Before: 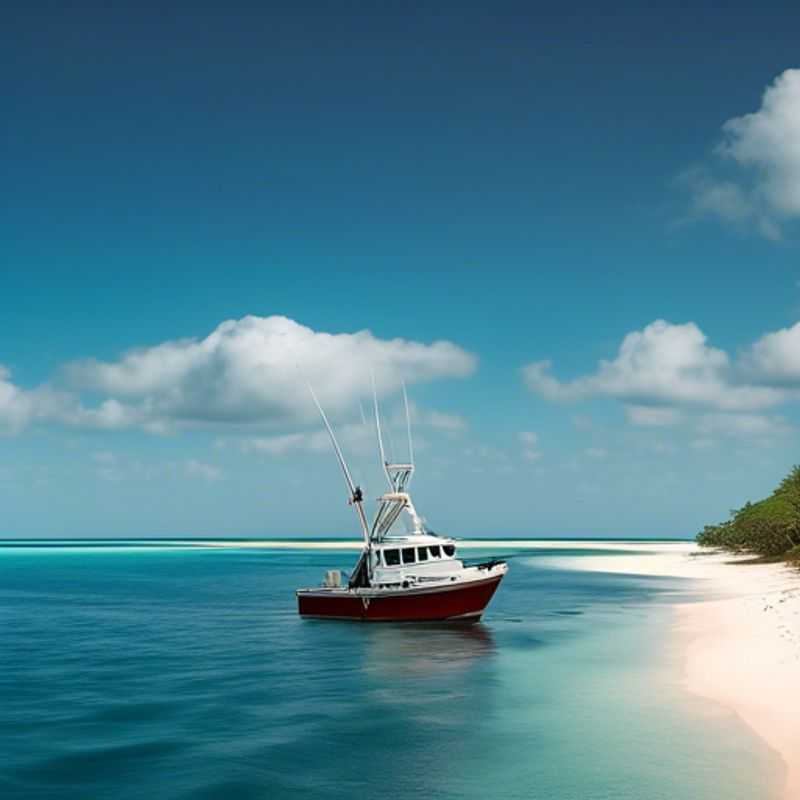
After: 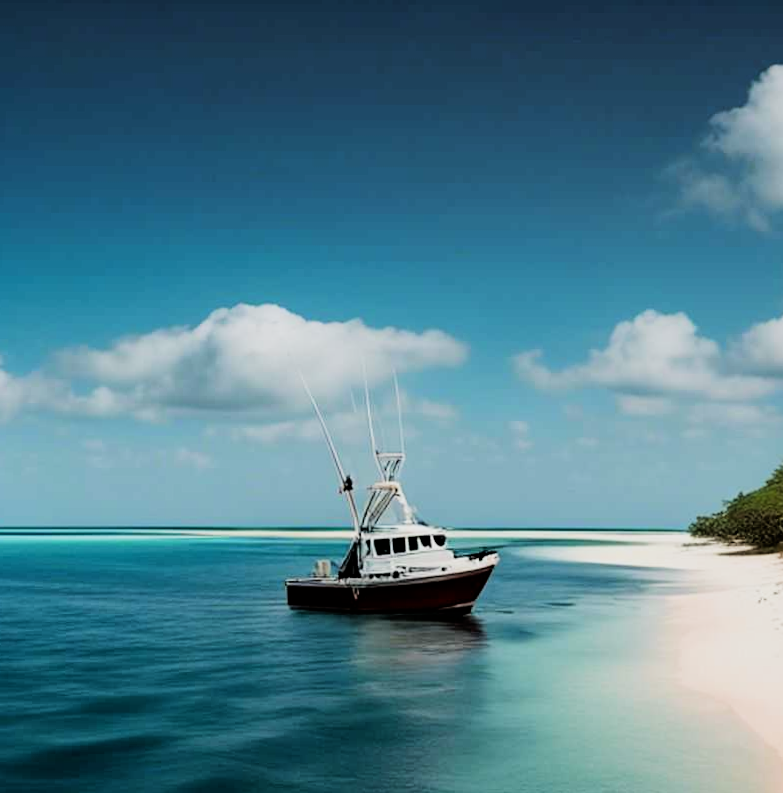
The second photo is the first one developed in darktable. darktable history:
filmic rgb: black relative exposure -5 EV, hardness 2.88, contrast 1.4, highlights saturation mix -30%
rotate and perspective: rotation 0.226°, lens shift (vertical) -0.042, crop left 0.023, crop right 0.982, crop top 0.006, crop bottom 0.994
